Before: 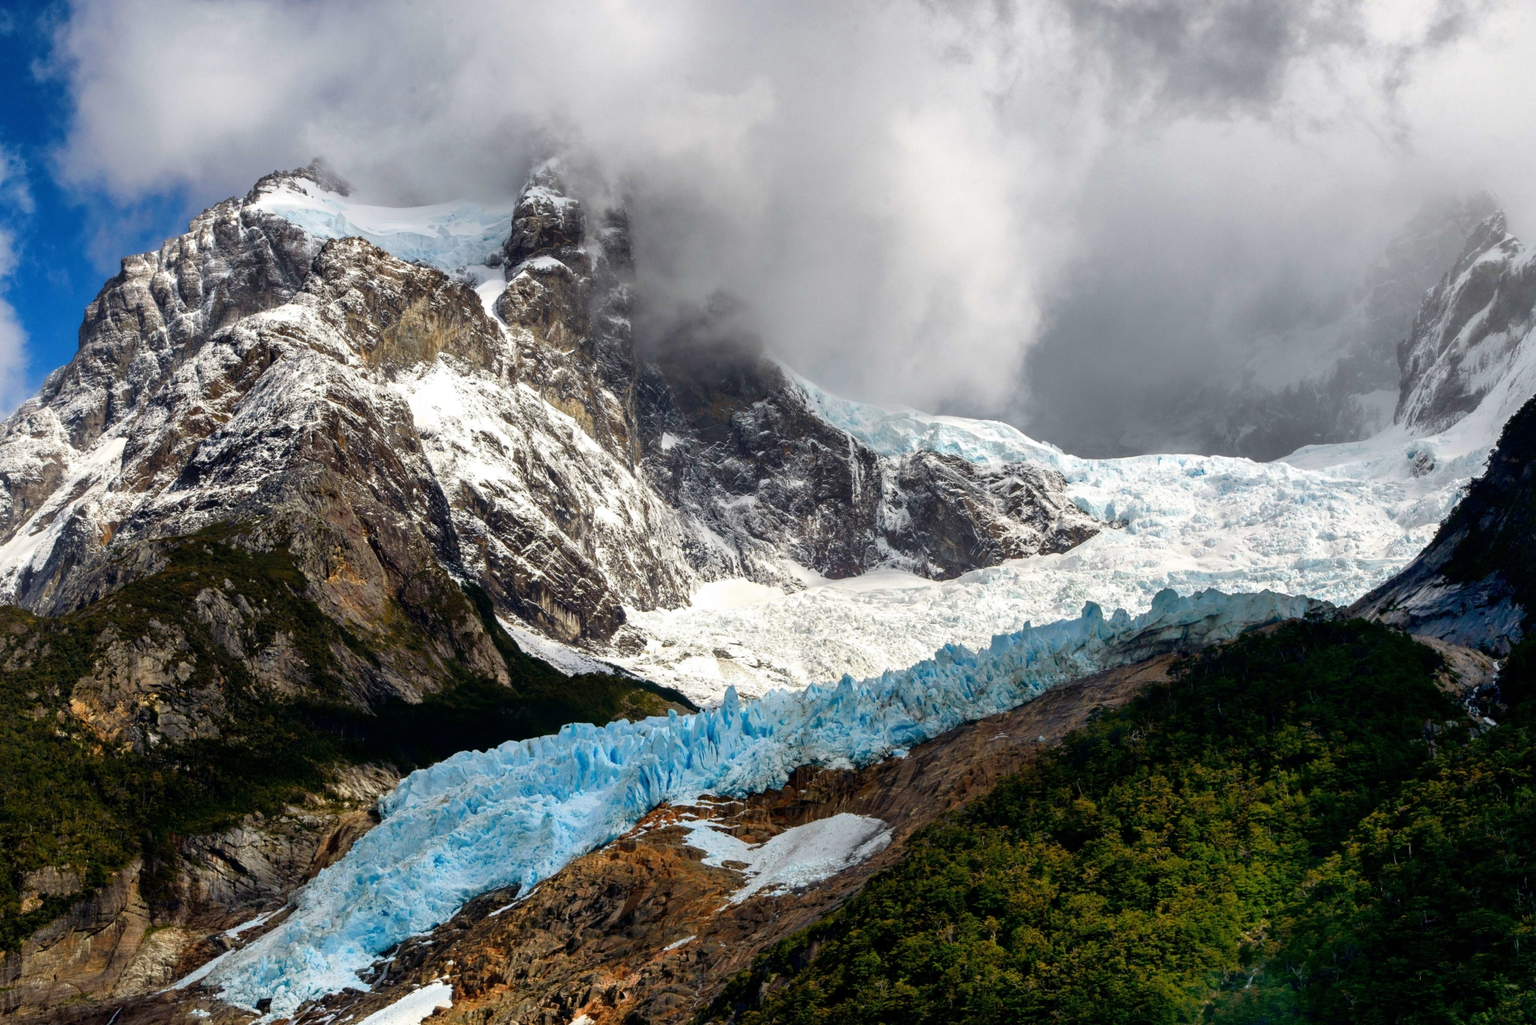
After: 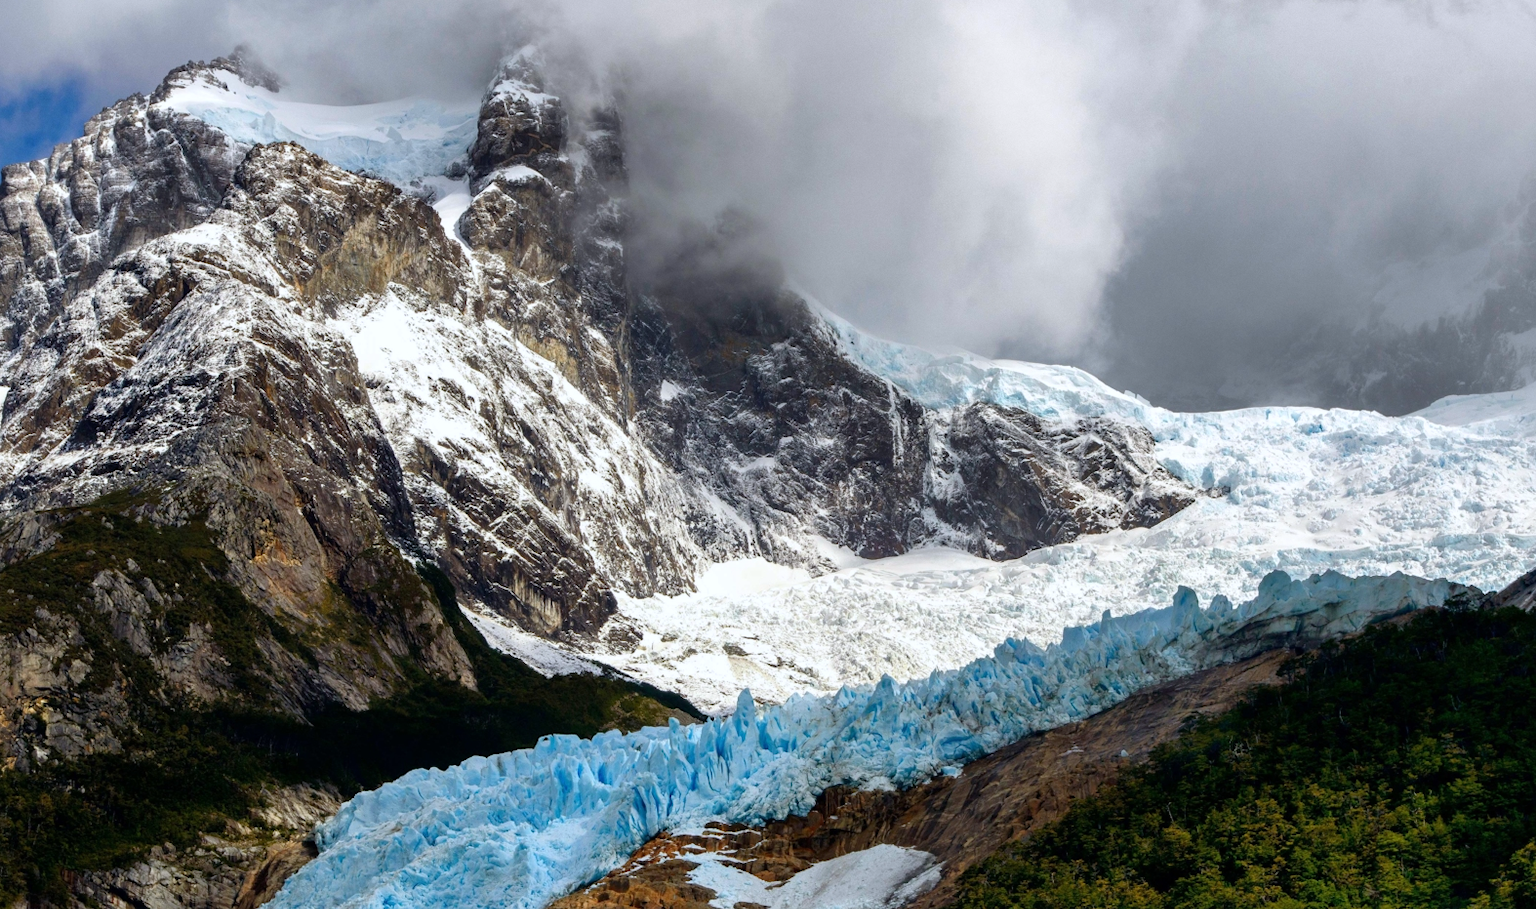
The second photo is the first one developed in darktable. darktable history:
white balance: red 0.976, blue 1.04
crop: left 7.856%, top 11.836%, right 10.12%, bottom 15.387%
